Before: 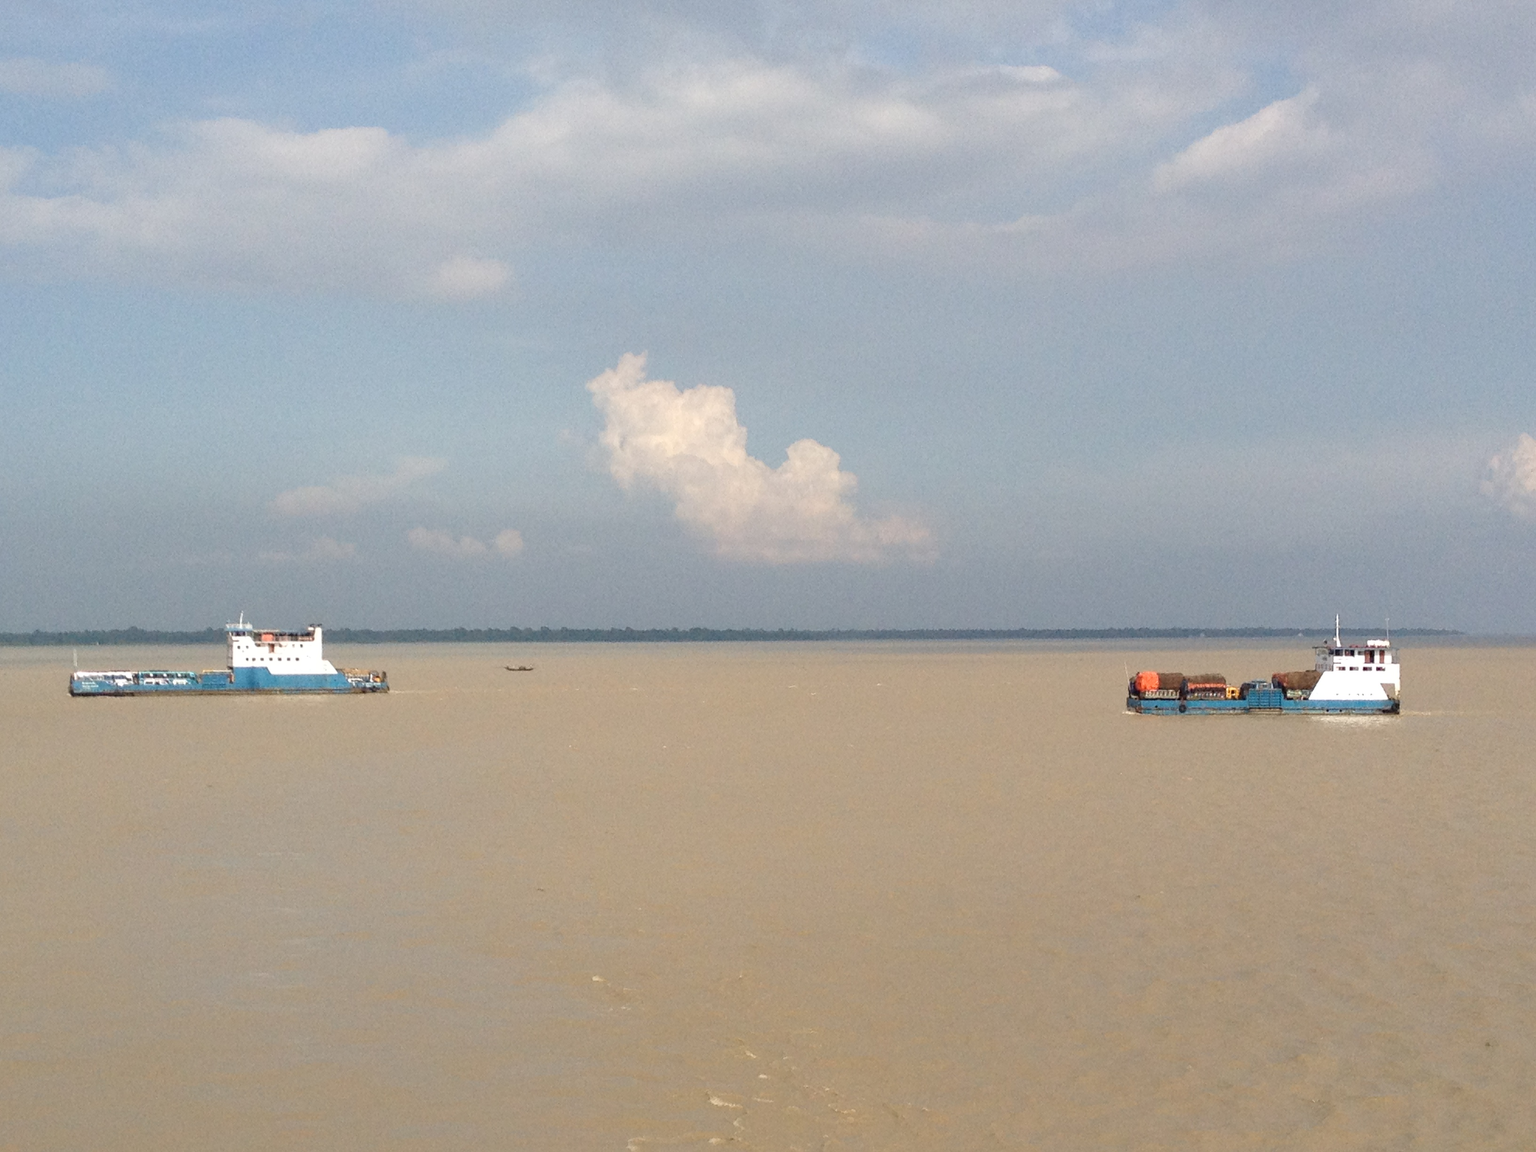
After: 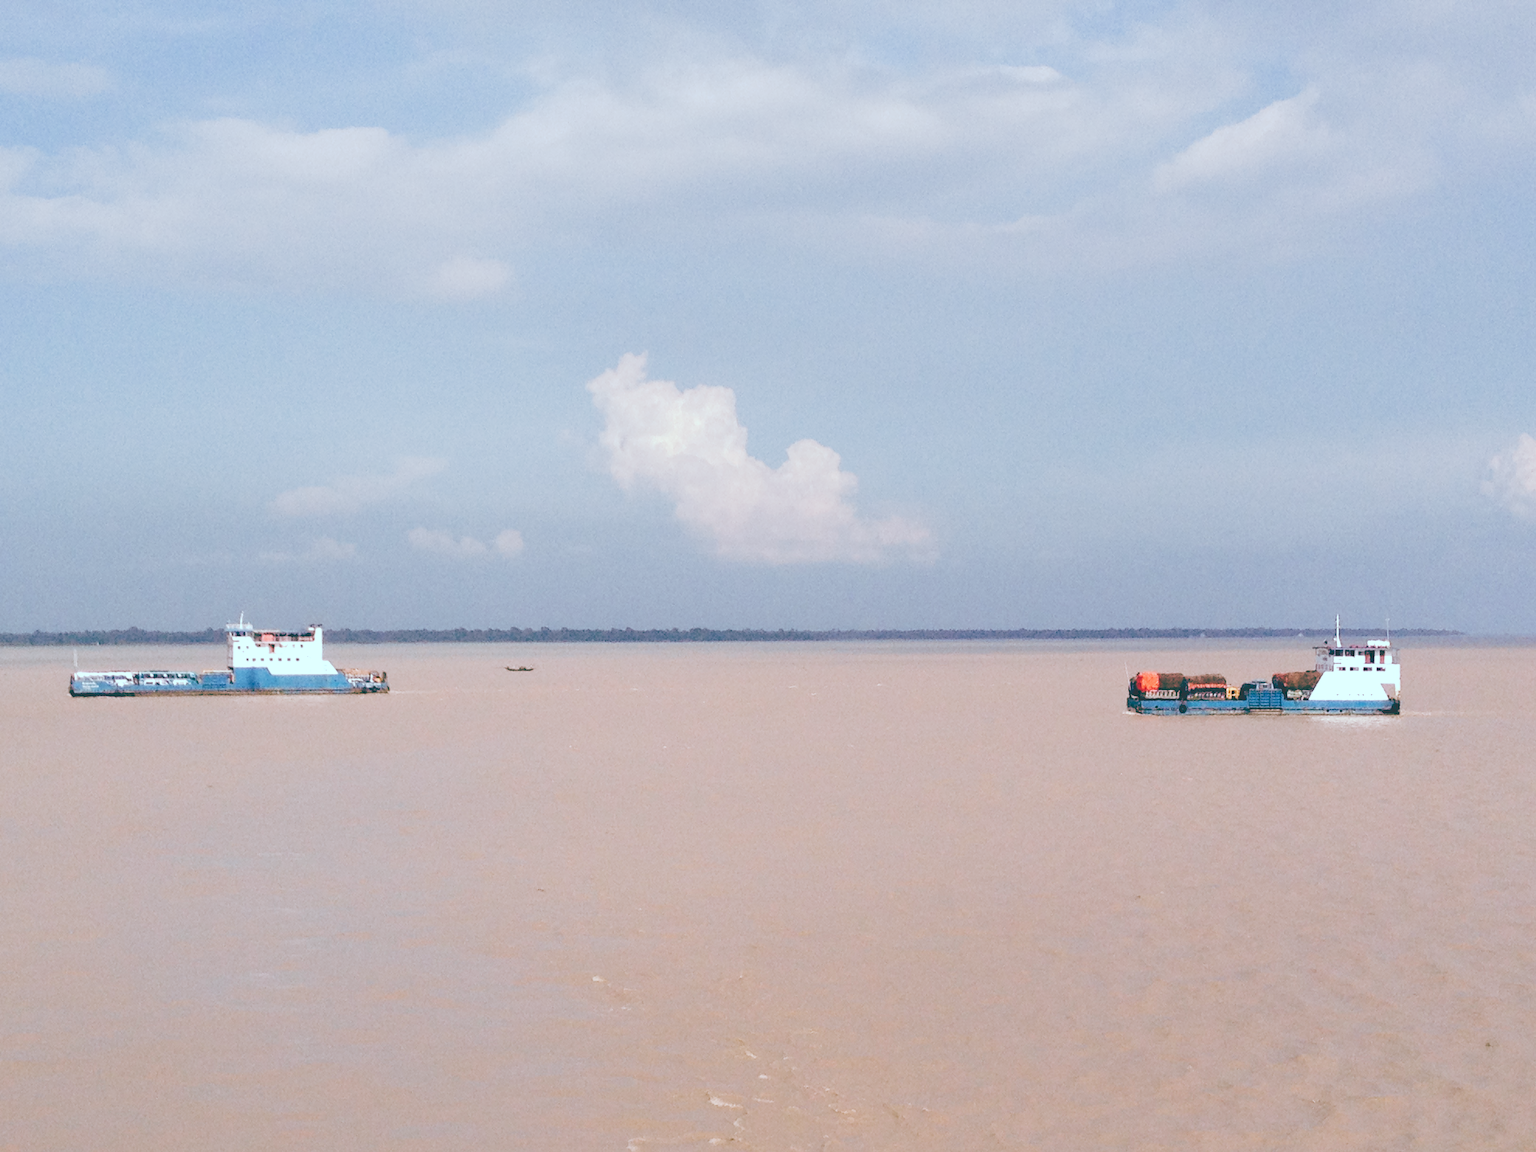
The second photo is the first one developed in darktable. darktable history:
tone curve: curves: ch0 [(0, 0) (0.003, 0.195) (0.011, 0.196) (0.025, 0.196) (0.044, 0.196) (0.069, 0.196) (0.1, 0.196) (0.136, 0.197) (0.177, 0.207) (0.224, 0.224) (0.277, 0.268) (0.335, 0.336) (0.399, 0.424) (0.468, 0.533) (0.543, 0.632) (0.623, 0.715) (0.709, 0.789) (0.801, 0.85) (0.898, 0.906) (1, 1)], preserve colors none
color look up table: target L [99.1, 92.52, 90.71, 87.19, 84.14, 77.37, 58.74, 58.21, 54.66, 55.51, 28.96, 19.54, 201.43, 79.78, 70.91, 61.81, 51.09, 49.32, 46.79, 40.08, 39.01, 33.29, 14.94, 15.26, 92.08, 64.76, 76.39, 66.47, 65.52, 55.17, 66.71, 55.45, 53.19, 41.2, 42.24, 39.83, 36.45, 32.63, 32.97, 15.22, 14.79, 14.62, 89.71, 78.27, 60.99, 58.19, 44.31, 38.74, 19.75], target a [-14.84, -2.913, -11.79, -41.82, -55.27, -7.971, -51.29, -43.05, -19.09, -21.47, -37.2, -56.86, 0, 21.56, 29.88, 27.28, 60.96, 68.34, 64.32, 18.19, 5.248, 41.79, -44.41, -44.99, 5.014, 48.78, 27.46, 3.453, -0.182, 77.24, 64.82, 15.55, 22.47, 45.63, 57.37, 26.5, 10.13, 29.33, -6.605, -40.92, -37.7, -42.21, -14.43, -27.24, -24.73, -19.42, -18.18, -7.605, -54.84], target b [-1.747, 22.13, 78.98, -7.735, 17.87, -11.15, 45.71, 16.88, 44.44, 15.72, 10.41, -2.376, -0.001, -0.428, 45.17, 21.55, 20.25, 42.06, 5.076, 10.19, 27.93, 21.46, -10.6, -12.73, -16.37, -15.15, -42.9, -41.77, -9.652, -32.35, -59.19, -24.38, -81.22, -25.06, -69.85, -36.03, -53.05, -6.719, -6.742, -26.93, -33.28, -17.8, -19.93, -19.66, -21.08, -51.47, -10.65, -25.91, -12.67], num patches 49
